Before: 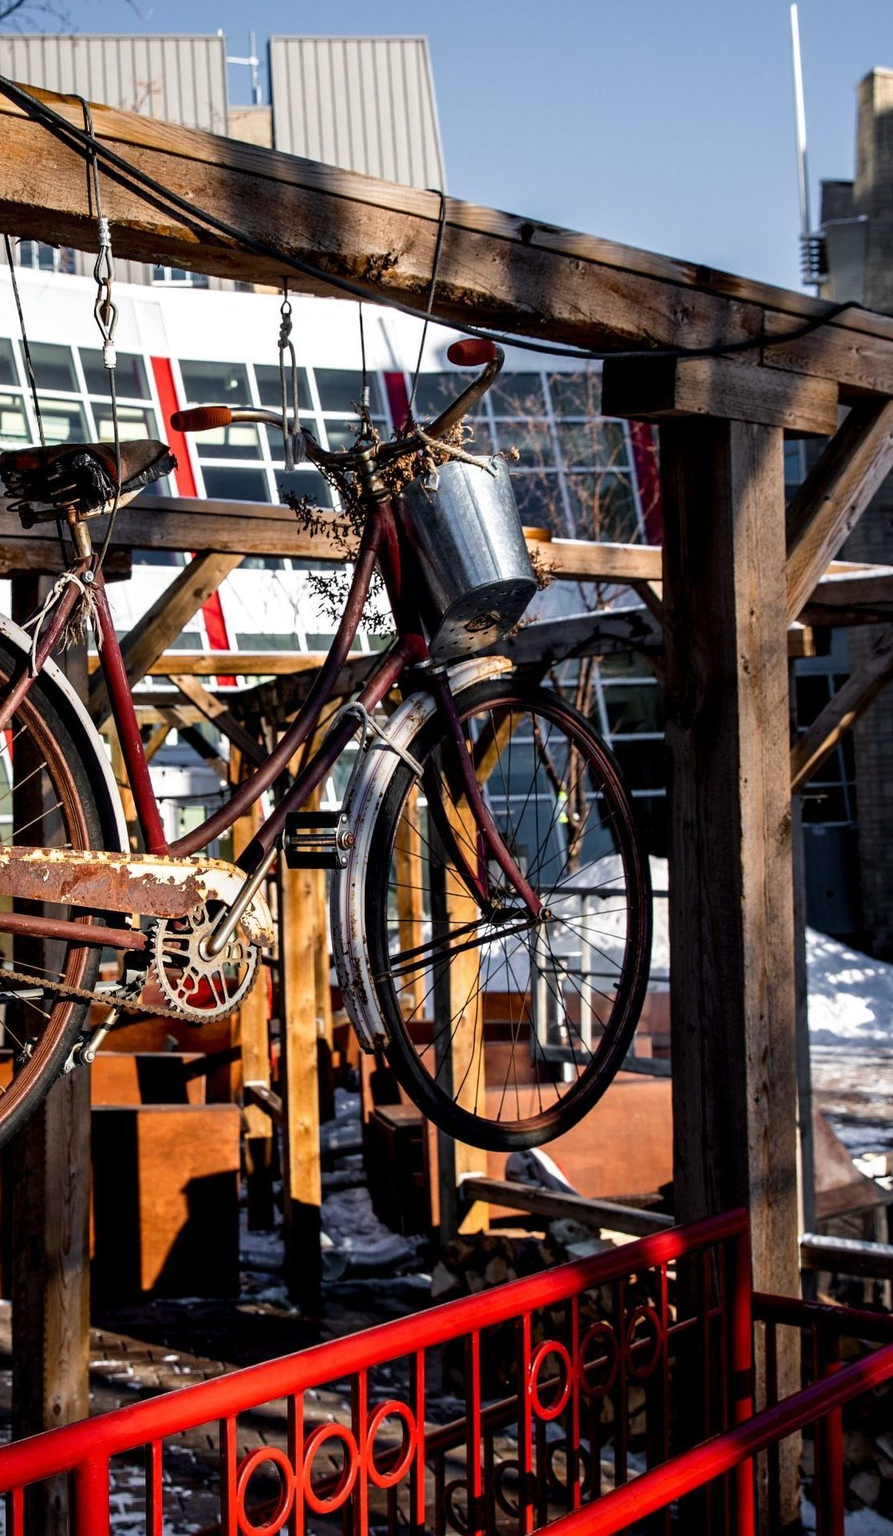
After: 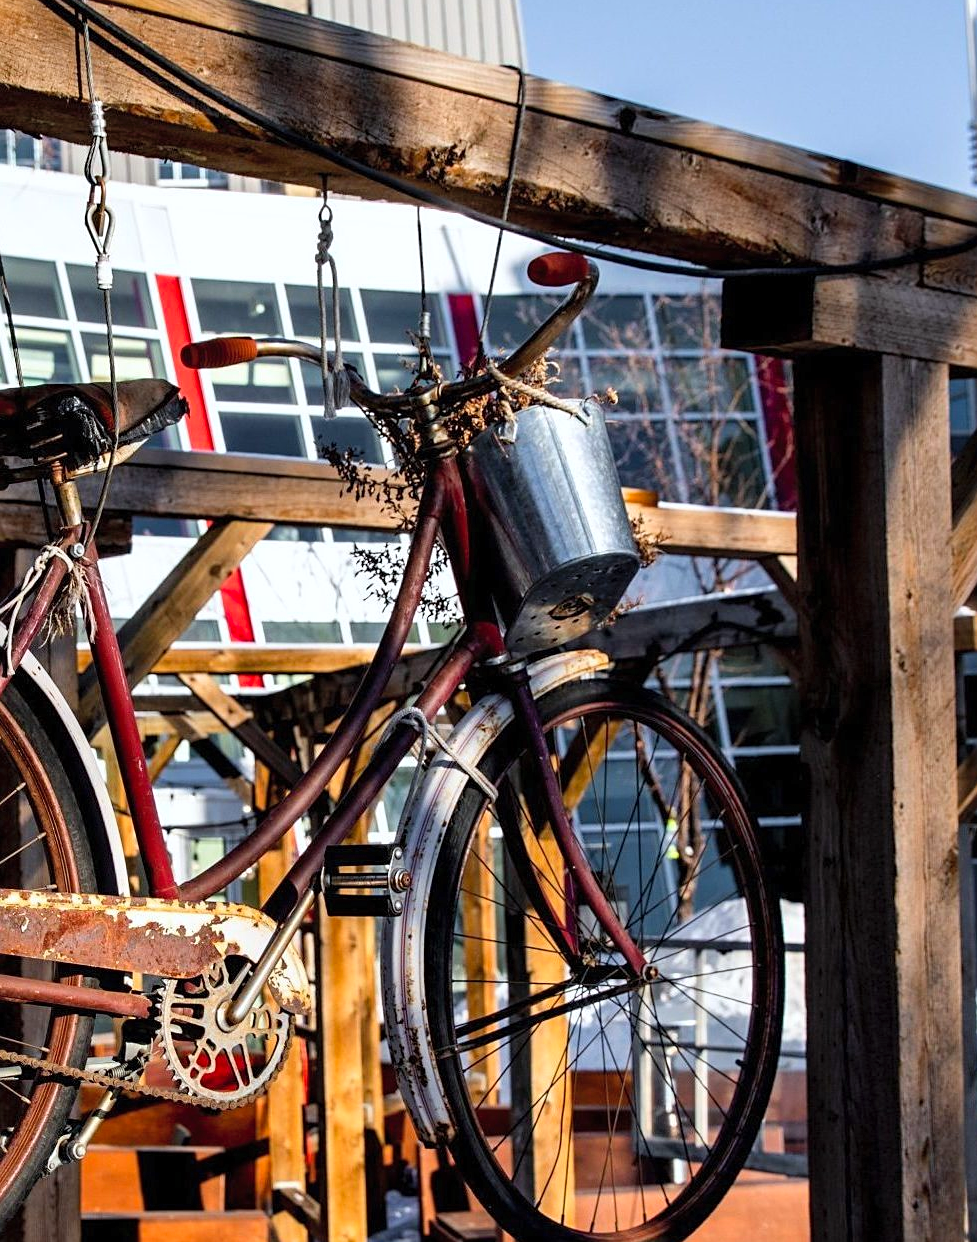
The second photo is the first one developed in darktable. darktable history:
contrast brightness saturation: brightness 0.09, saturation 0.19
crop: left 3.015%, top 8.969%, right 9.647%, bottom 26.457%
sharpen: amount 0.2
white balance: red 0.982, blue 1.018
